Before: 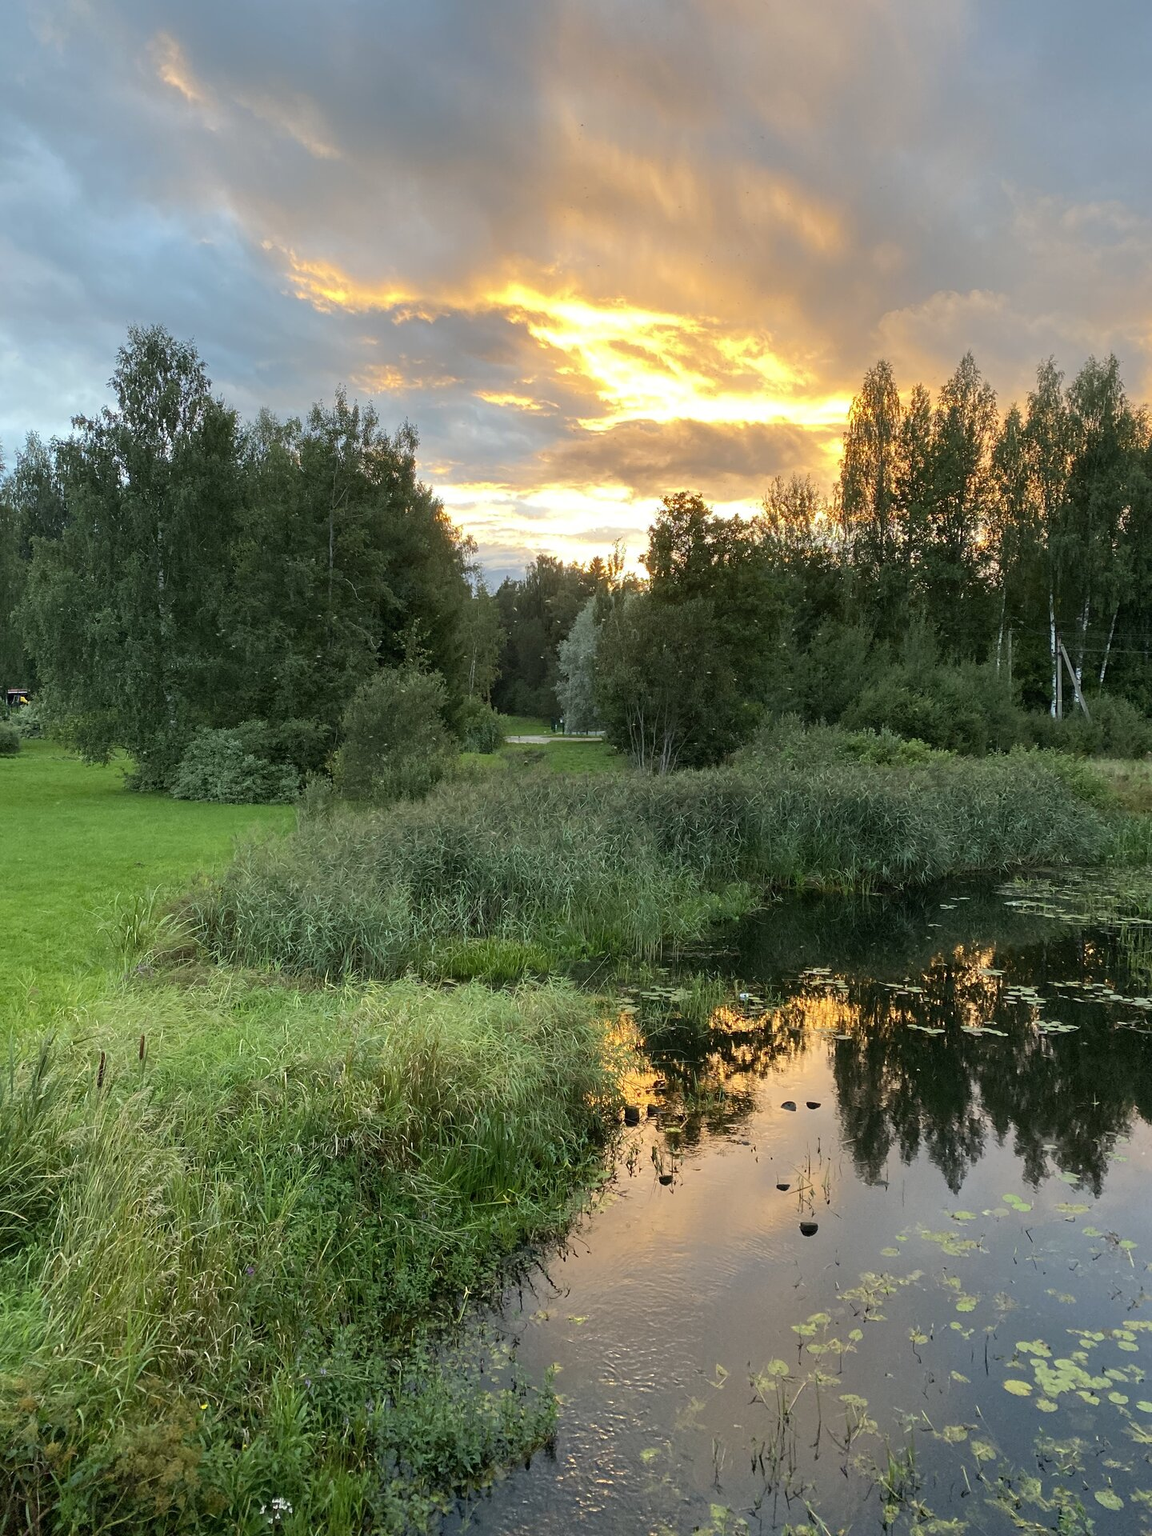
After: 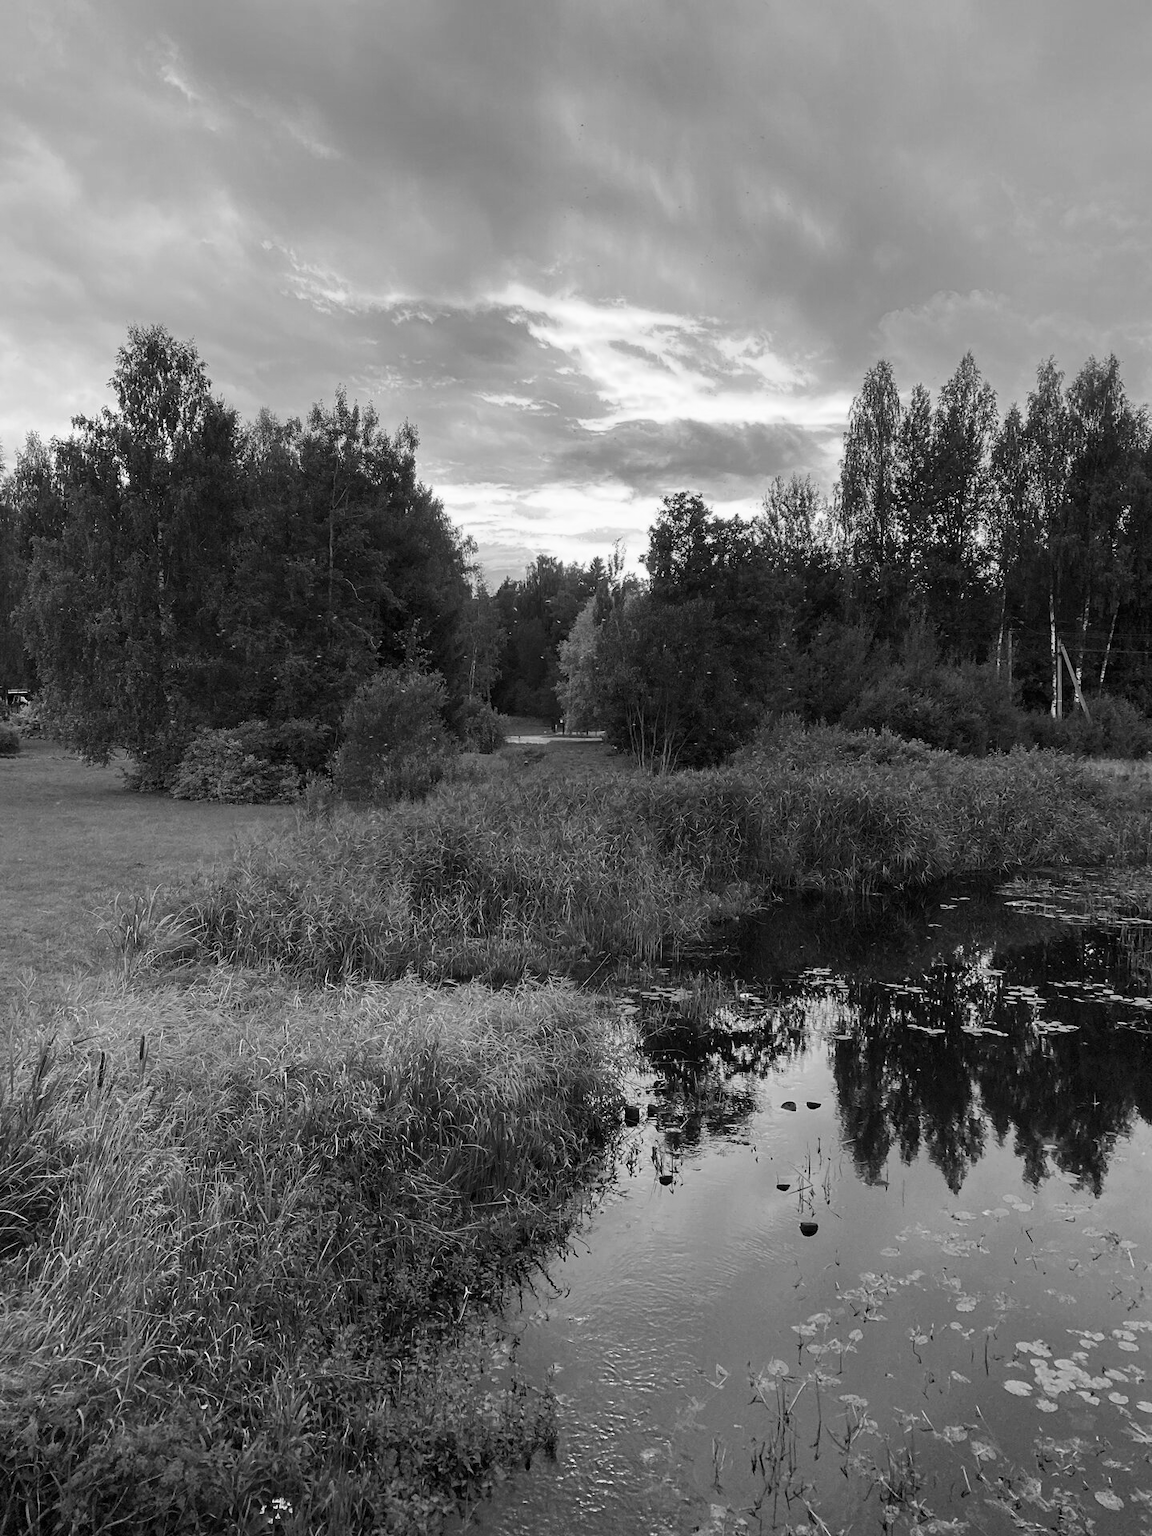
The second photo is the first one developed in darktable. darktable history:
contrast brightness saturation: contrast 0.154, brightness -0.015, saturation 0.101
color calibration: output gray [0.18, 0.41, 0.41, 0], illuminant custom, x 0.348, y 0.365, temperature 4959.41 K
